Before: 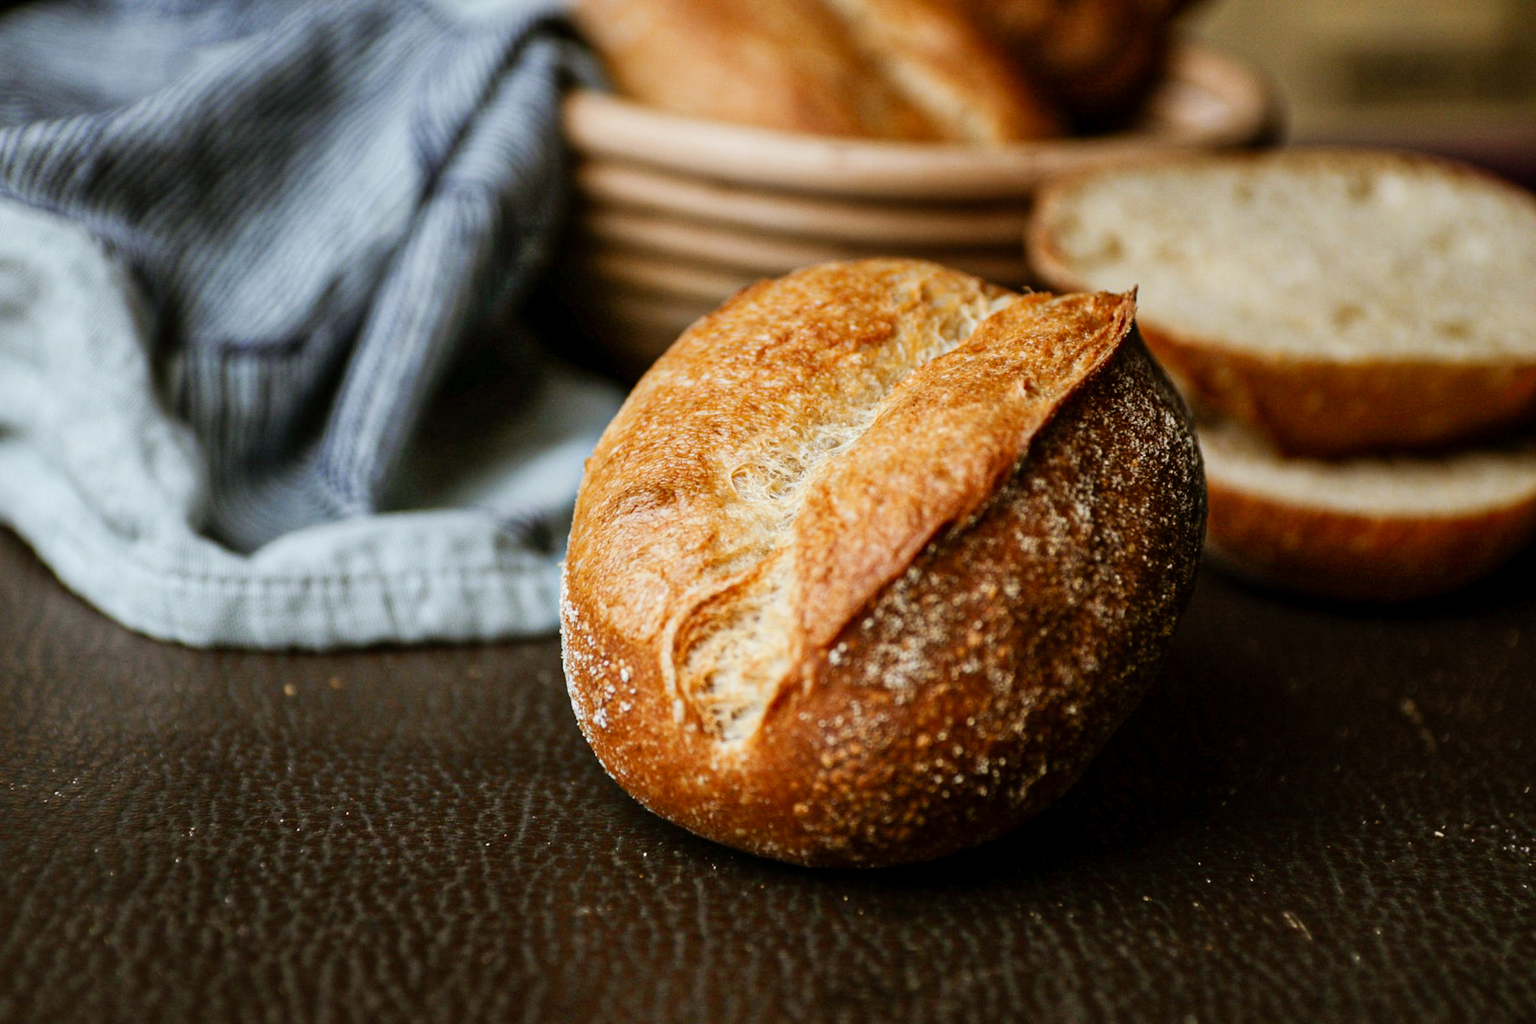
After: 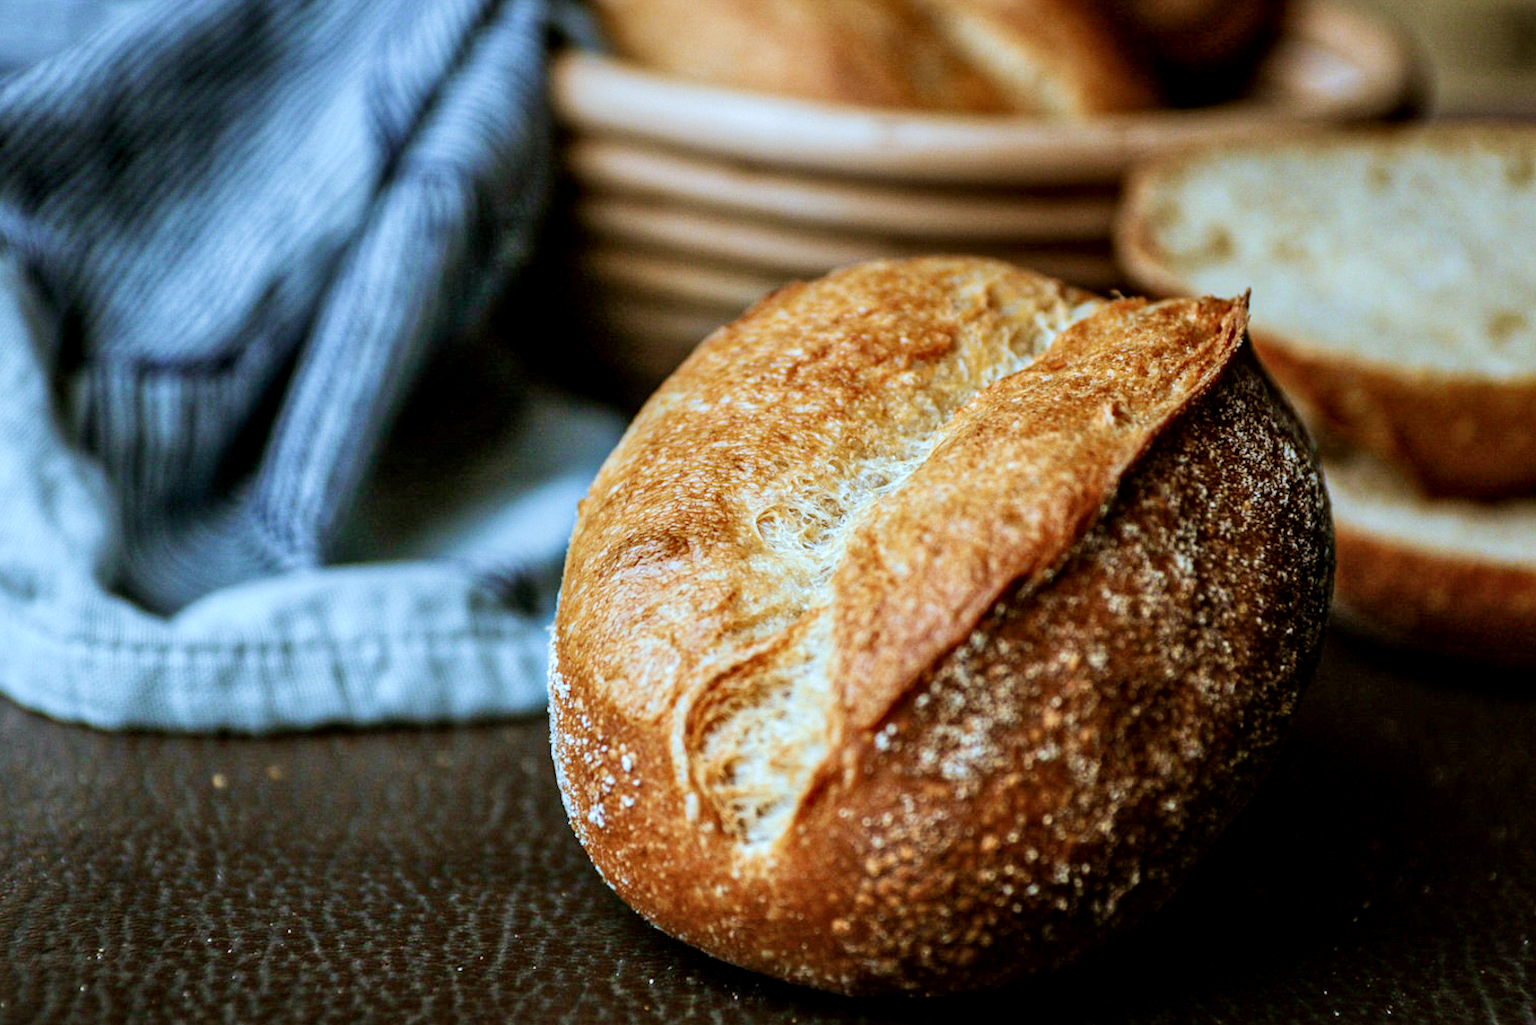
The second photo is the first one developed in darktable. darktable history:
exposure: black level correction 0.001, compensate highlight preservation false
local contrast: detail 130%
velvia: on, module defaults
color calibration: illuminant as shot in camera, x 0.384, y 0.38, temperature 3956.75 K
crop and rotate: left 7.15%, top 4.697%, right 10.611%, bottom 12.978%
